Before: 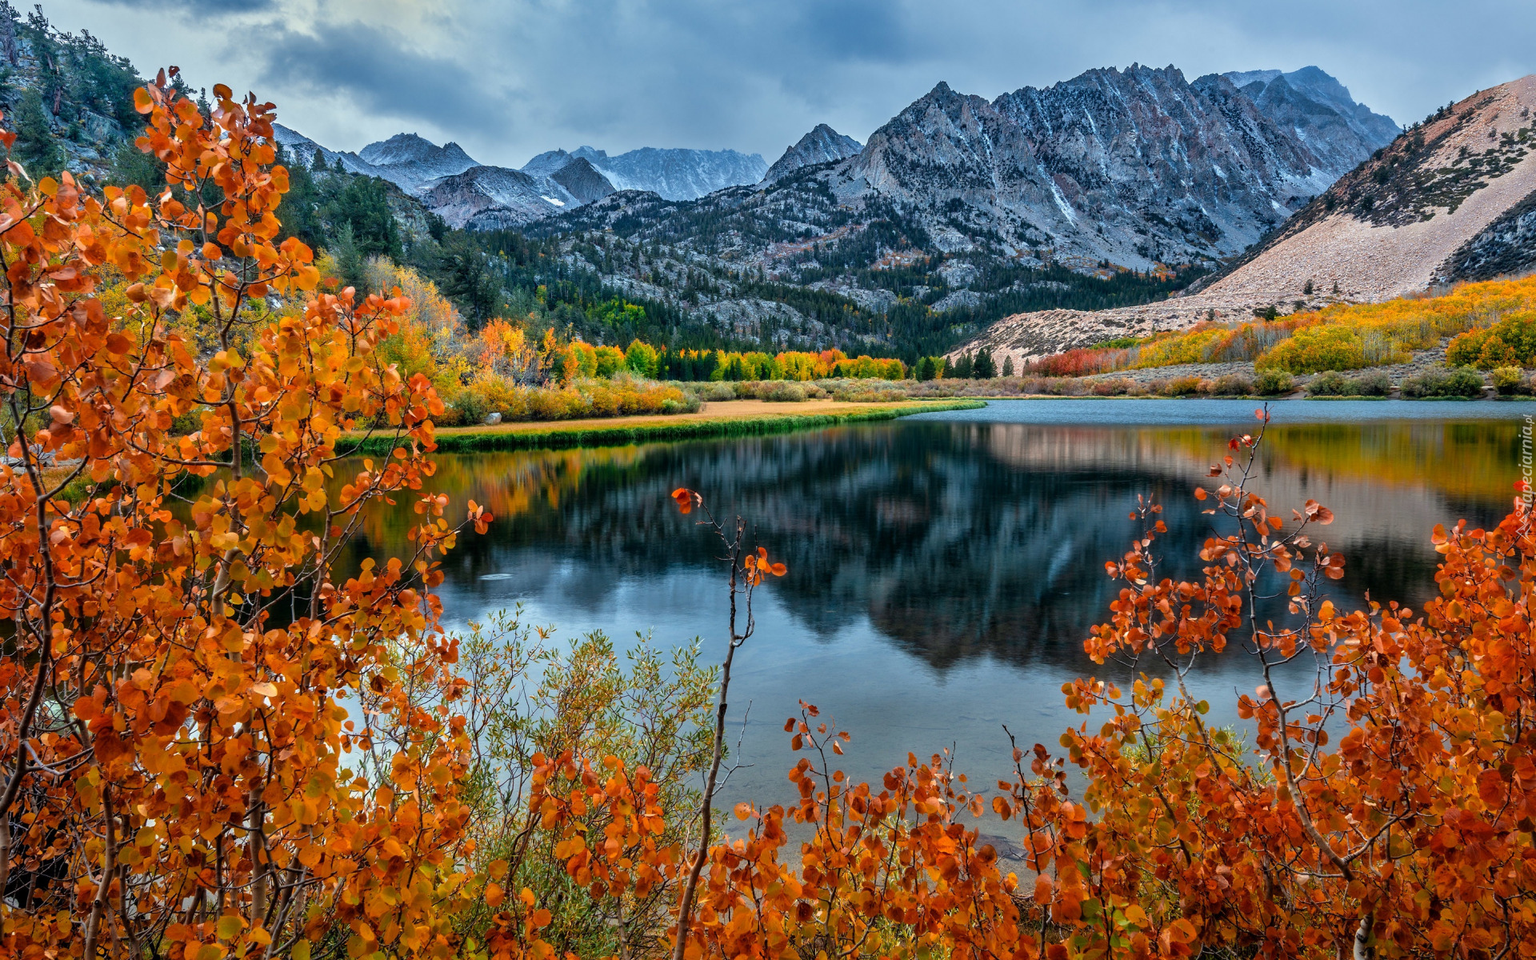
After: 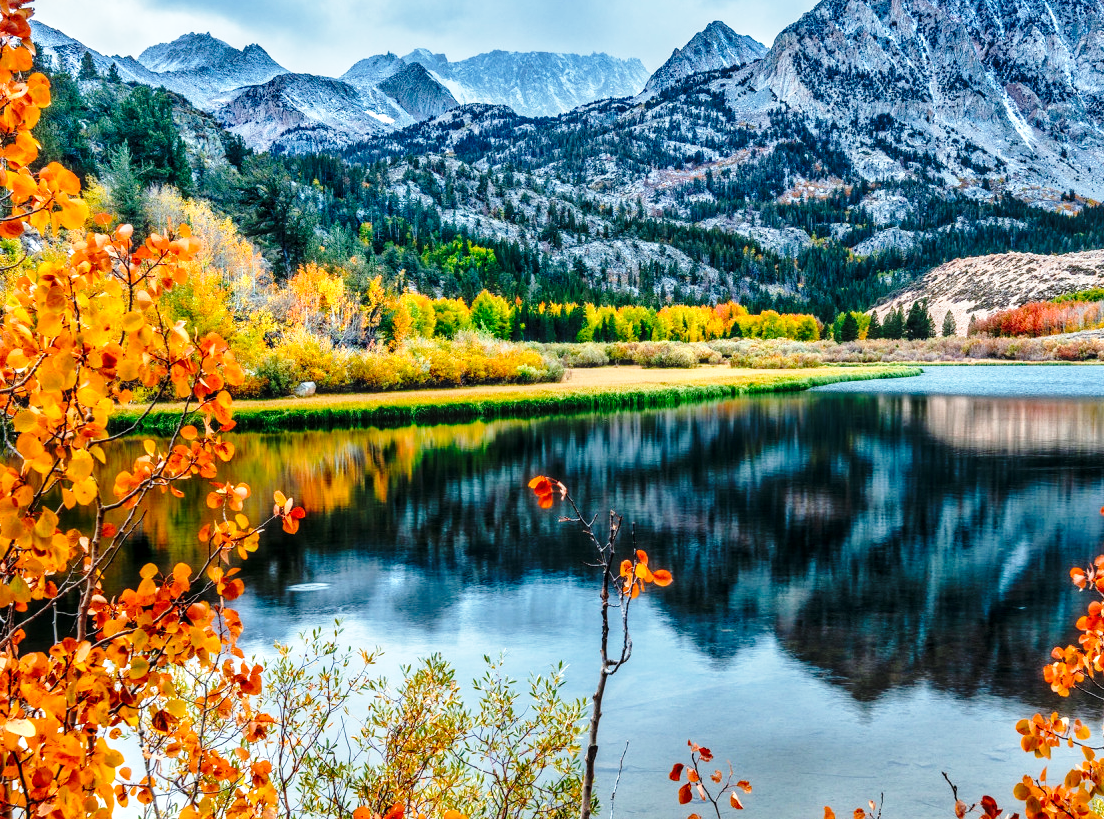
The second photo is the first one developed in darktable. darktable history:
local contrast: on, module defaults
crop: left 16.236%, top 11.202%, right 26.242%, bottom 20.503%
base curve: curves: ch0 [(0, 0) (0.028, 0.03) (0.105, 0.232) (0.387, 0.748) (0.754, 0.968) (1, 1)], preserve colors none
